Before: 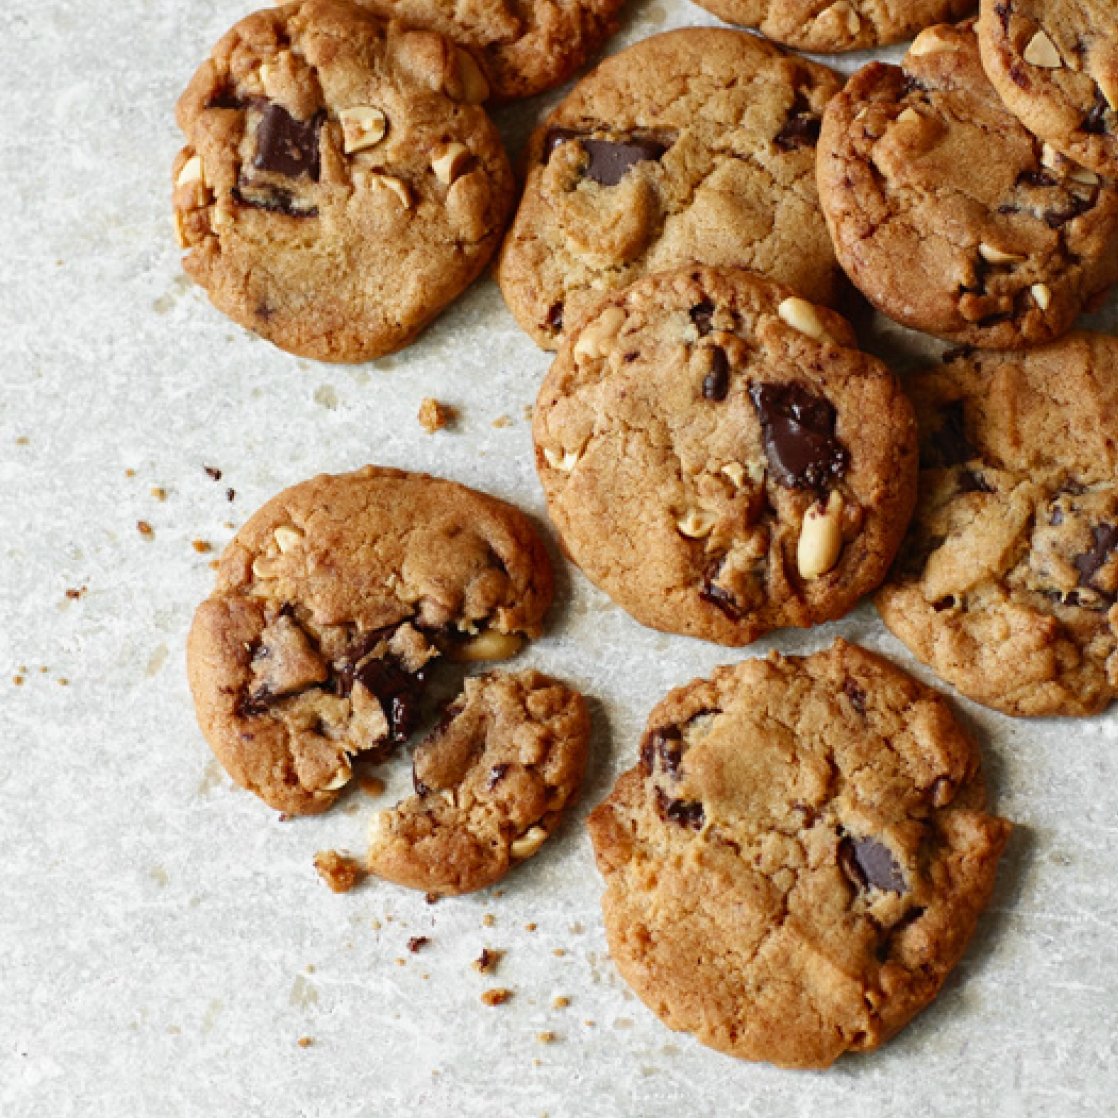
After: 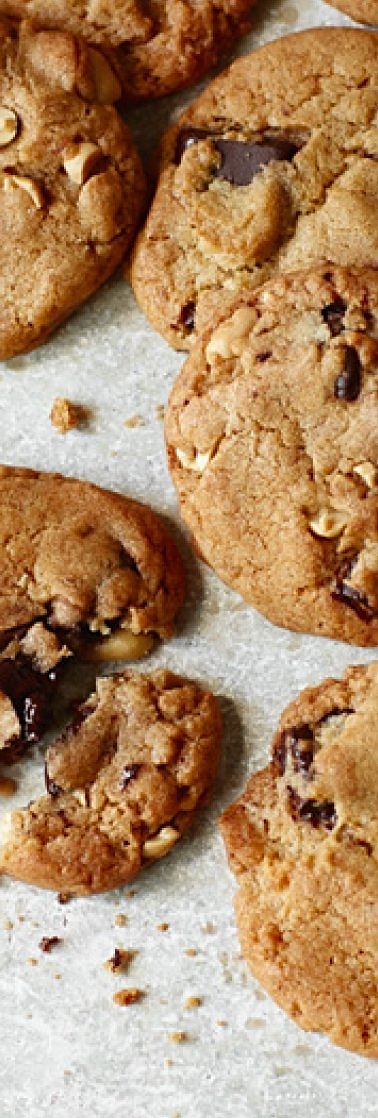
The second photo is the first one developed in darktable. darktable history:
crop: left 32.921%, right 33.252%
sharpen: amount 0.494
